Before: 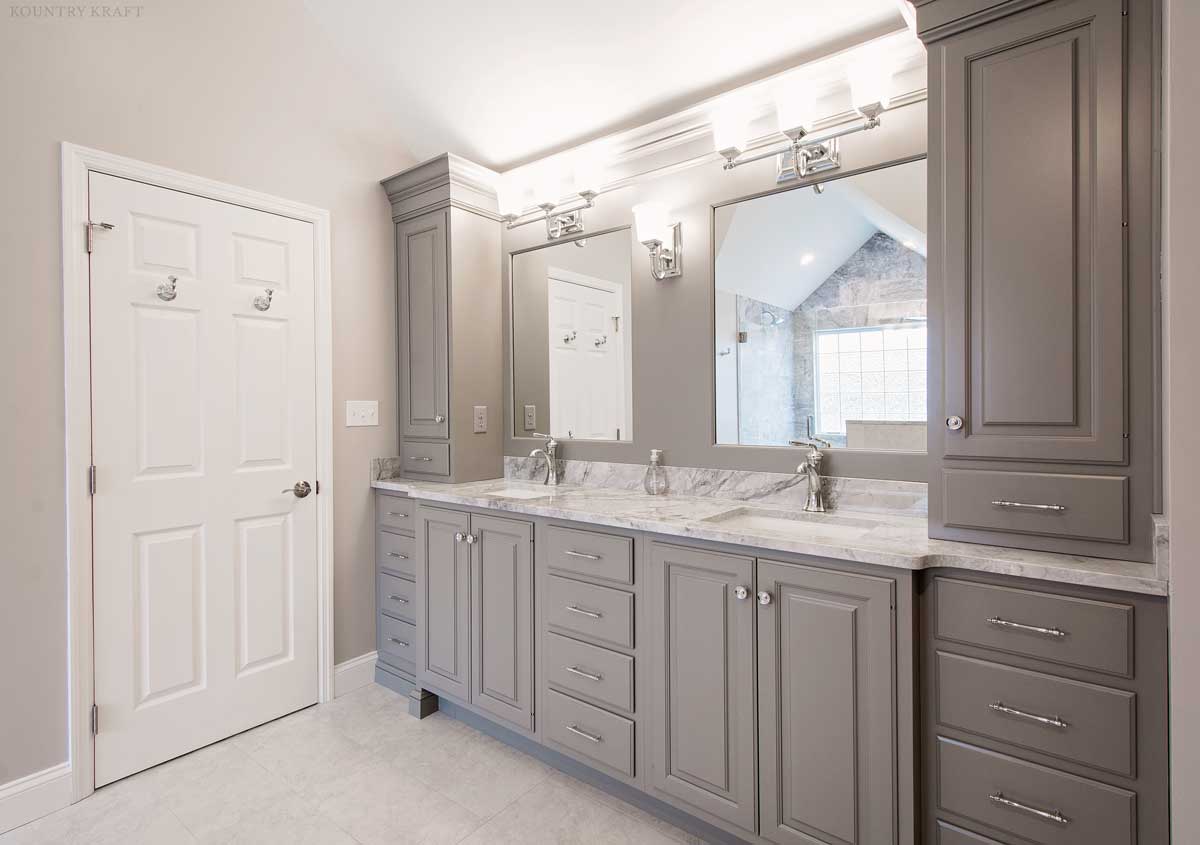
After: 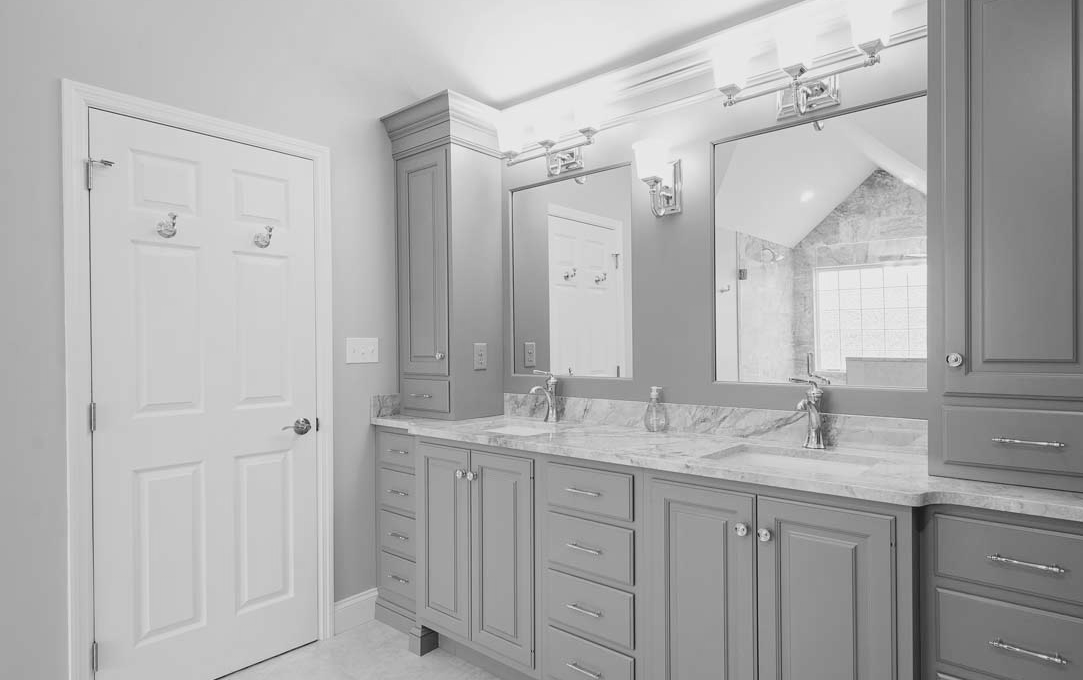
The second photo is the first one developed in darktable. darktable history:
monochrome: on, module defaults
crop: top 7.49%, right 9.717%, bottom 11.943%
contrast brightness saturation: contrast -0.15, brightness 0.05, saturation -0.12
